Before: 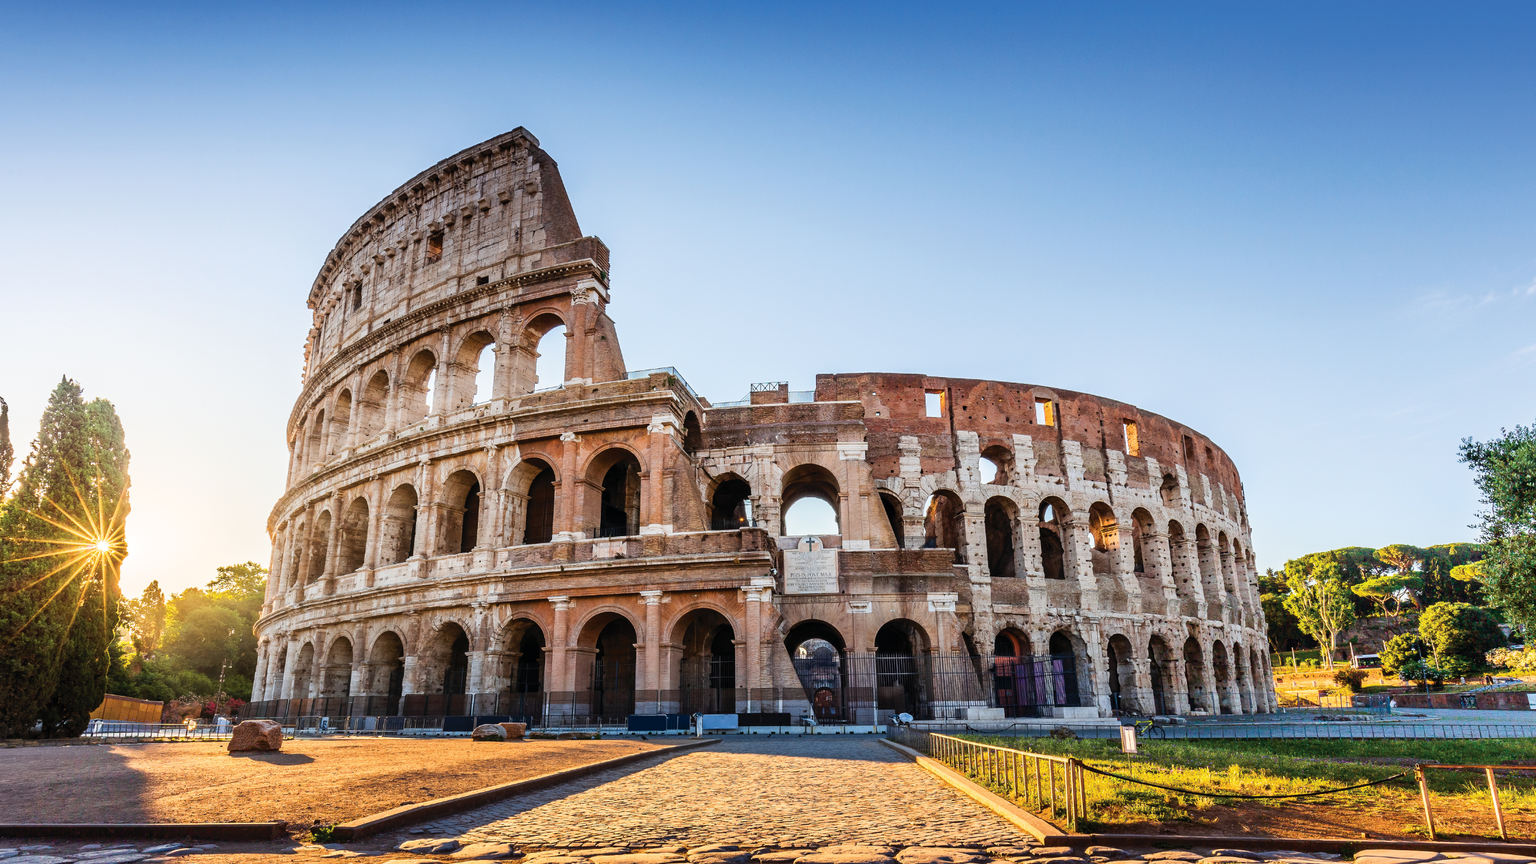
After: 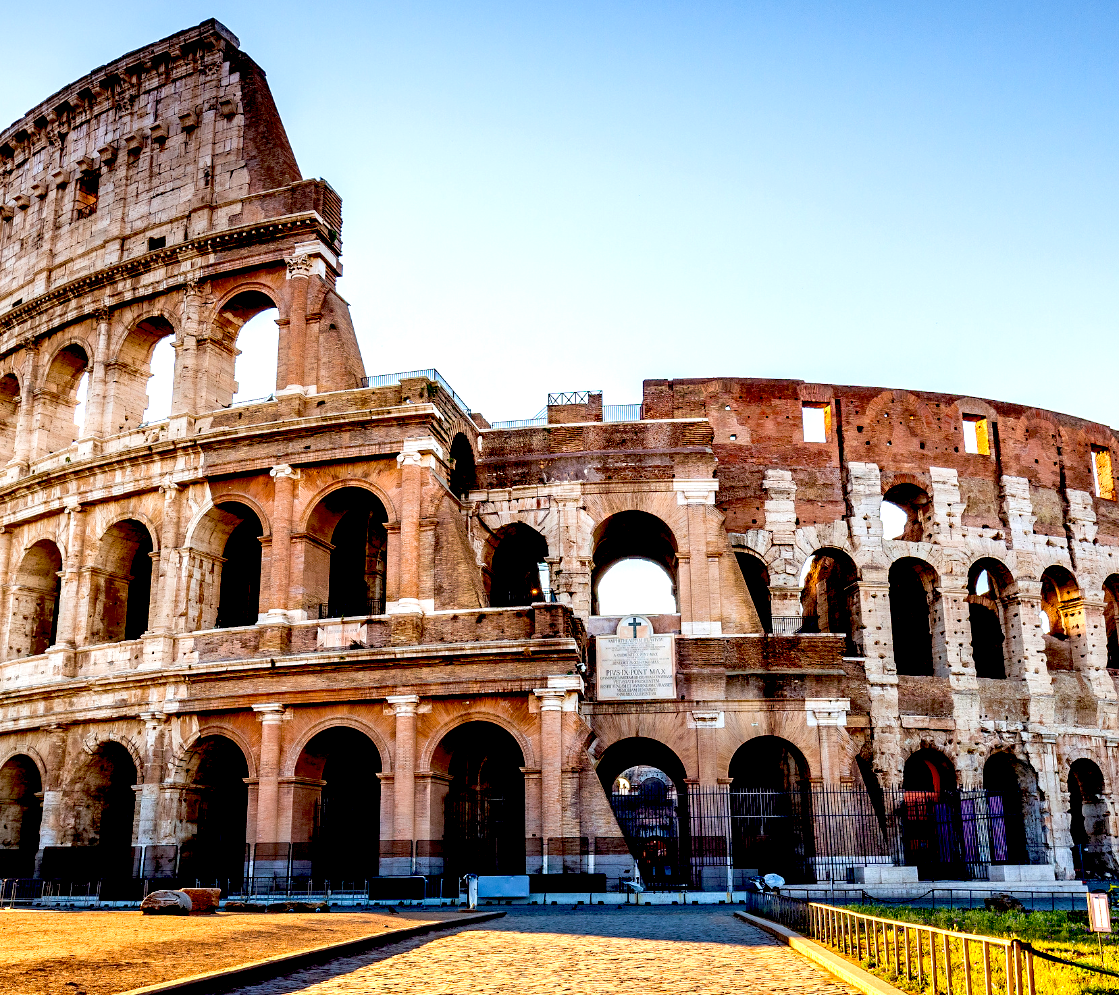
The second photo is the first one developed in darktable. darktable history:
exposure: black level correction 0.04, exposure 0.499 EV, compensate highlight preservation false
velvia: on, module defaults
crop and rotate: angle 0.011°, left 24.43%, top 13.23%, right 25.616%, bottom 7.817%
